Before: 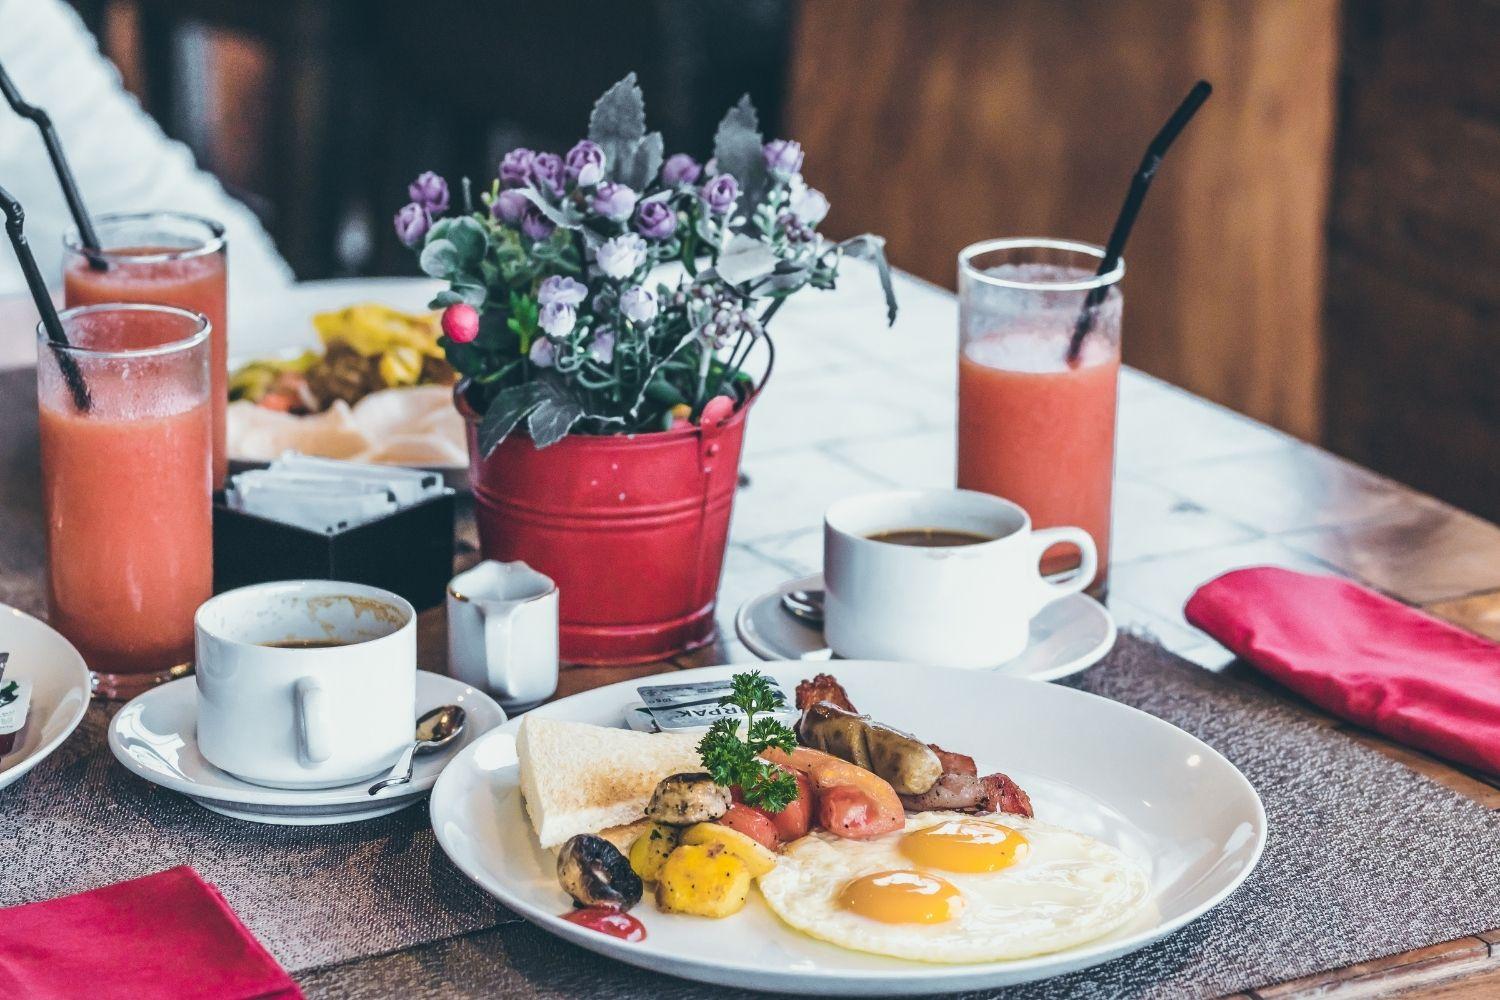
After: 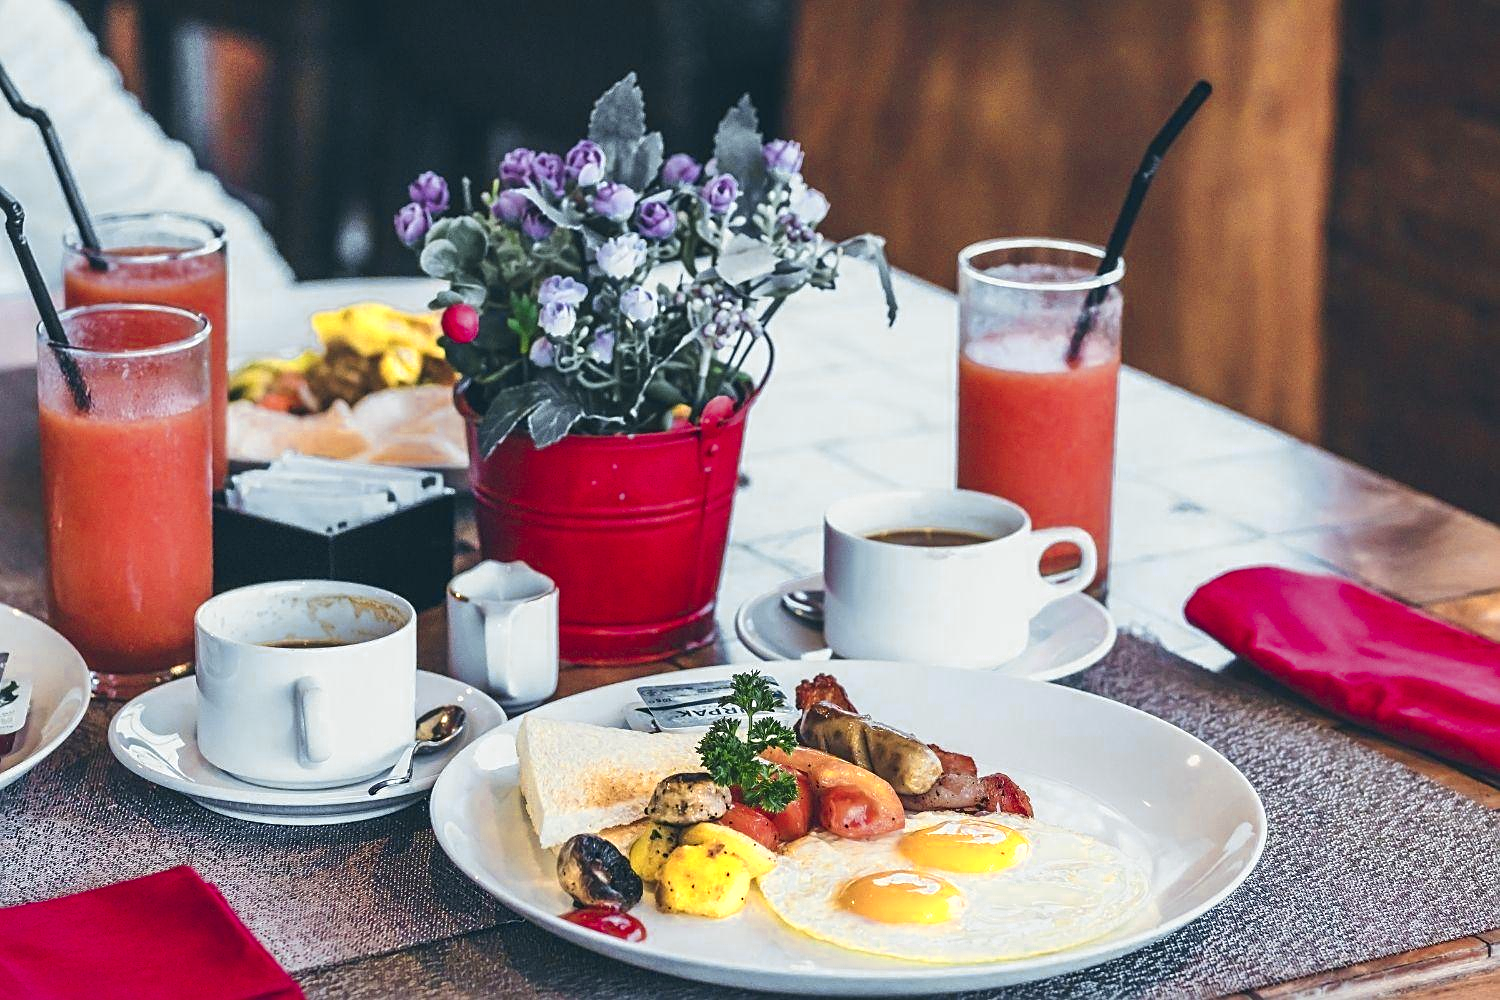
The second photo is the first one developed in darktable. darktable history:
color zones: curves: ch0 [(0.004, 0.305) (0.261, 0.623) (0.389, 0.399) (0.708, 0.571) (0.947, 0.34)]; ch1 [(0.025, 0.645) (0.229, 0.584) (0.326, 0.551) (0.484, 0.262) (0.757, 0.643)]
sharpen: on, module defaults
